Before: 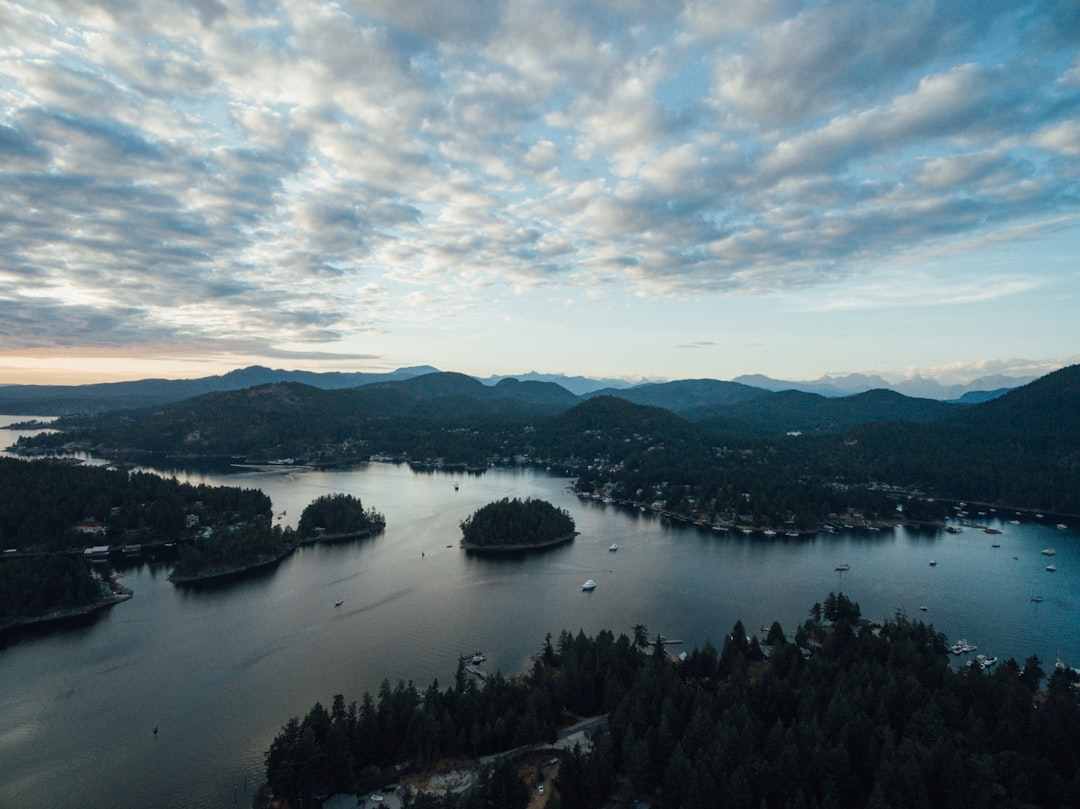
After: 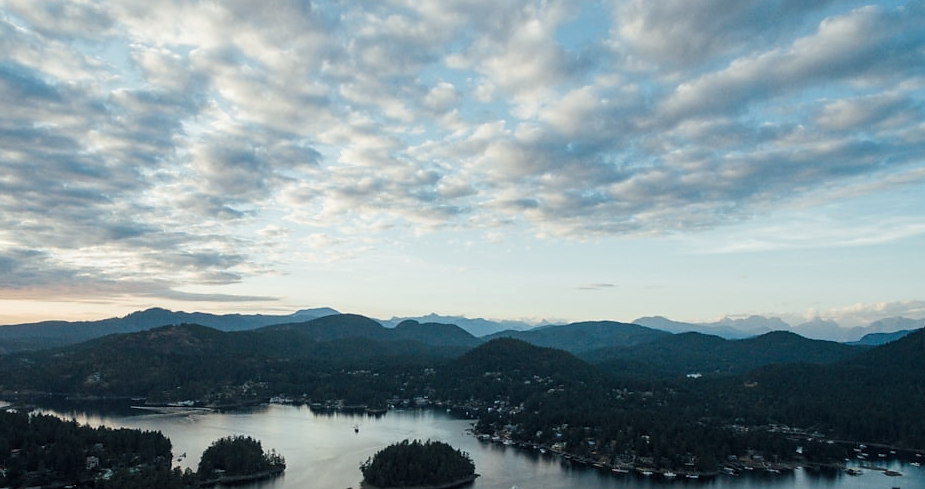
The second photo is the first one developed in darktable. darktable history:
crop and rotate: left 9.345%, top 7.22%, right 4.982%, bottom 32.331%
sharpen: radius 1, threshold 1
levels: levels [0.026, 0.507, 0.987]
